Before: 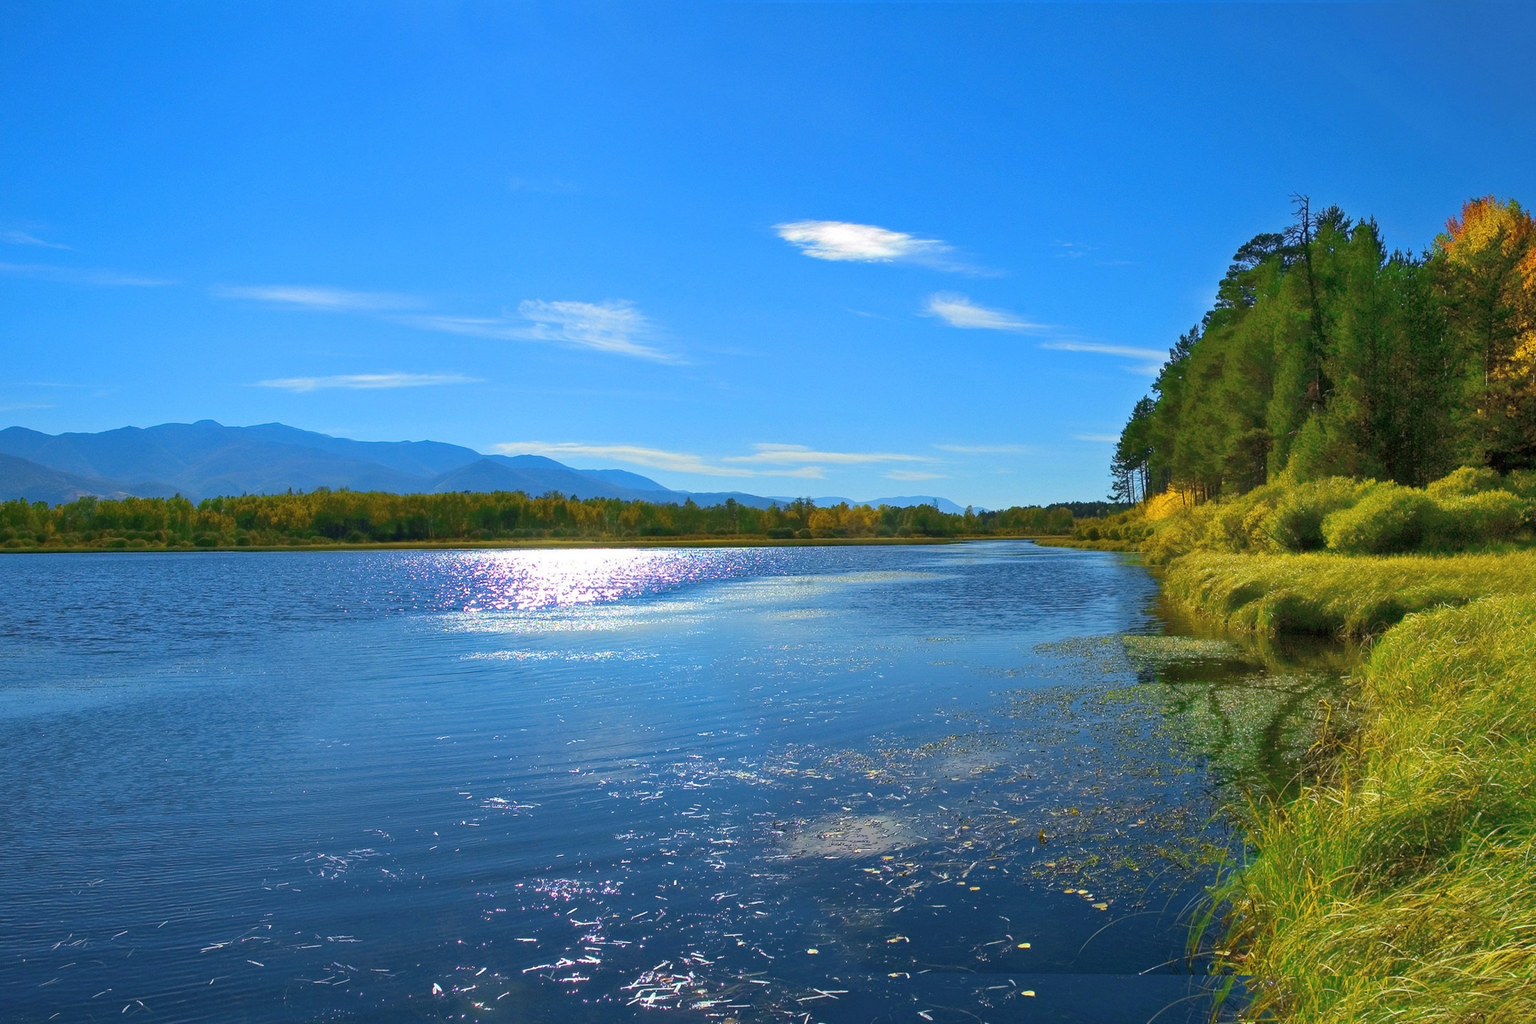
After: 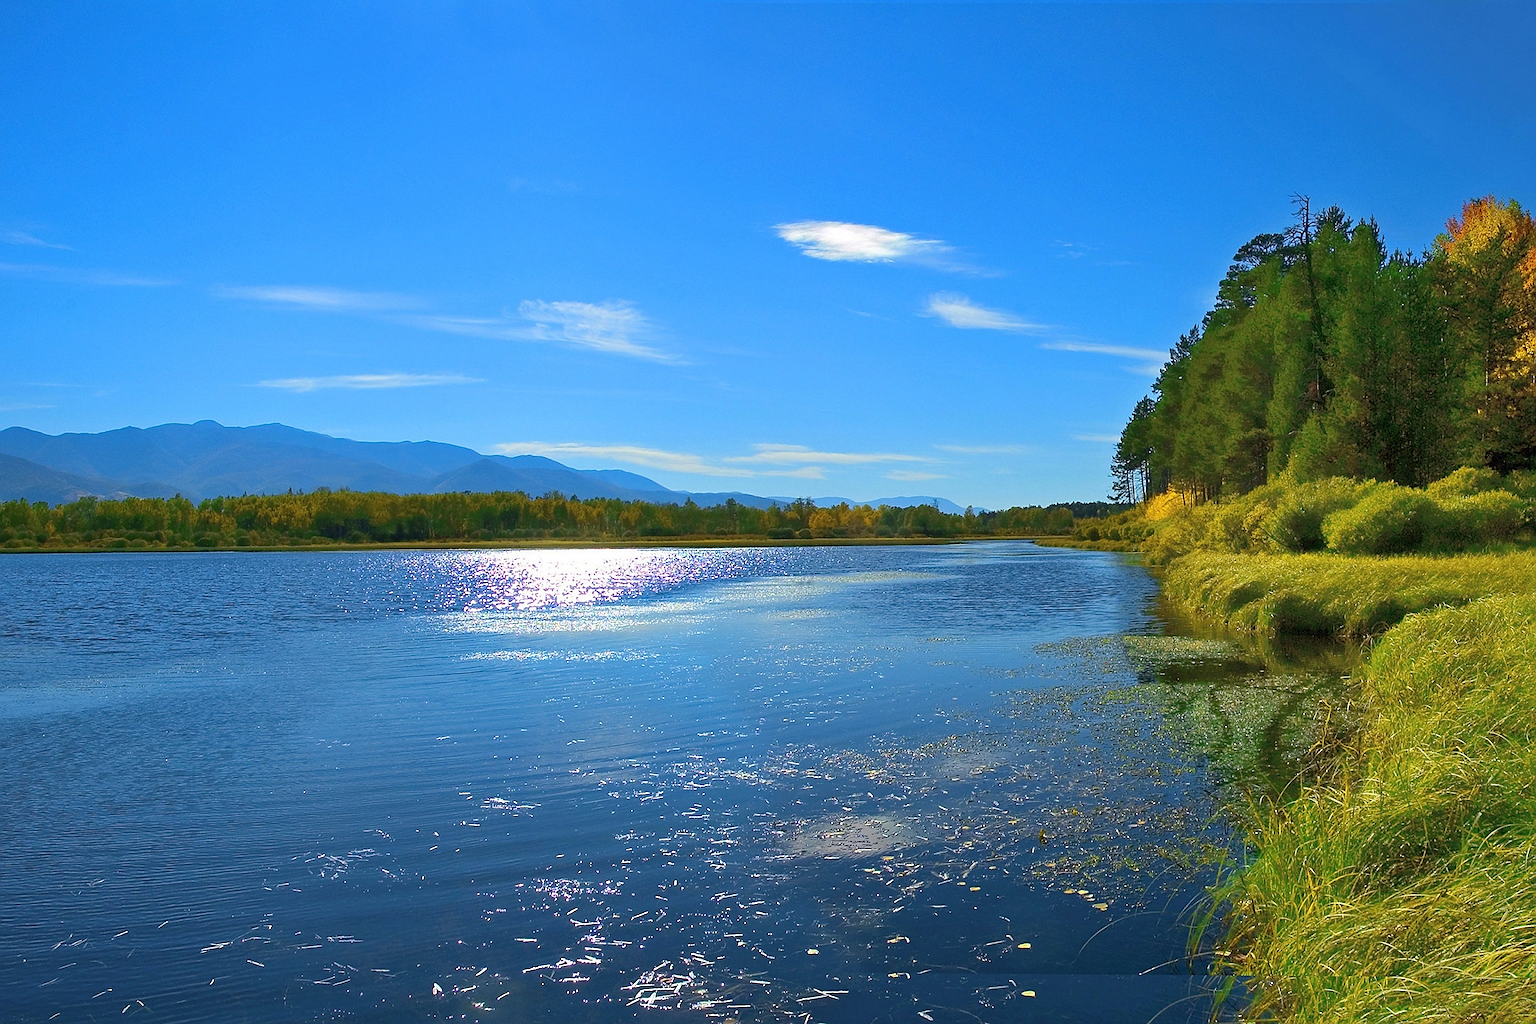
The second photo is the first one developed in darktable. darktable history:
sharpen: radius 1.4, amount 1.25, threshold 0.7
white balance: emerald 1
